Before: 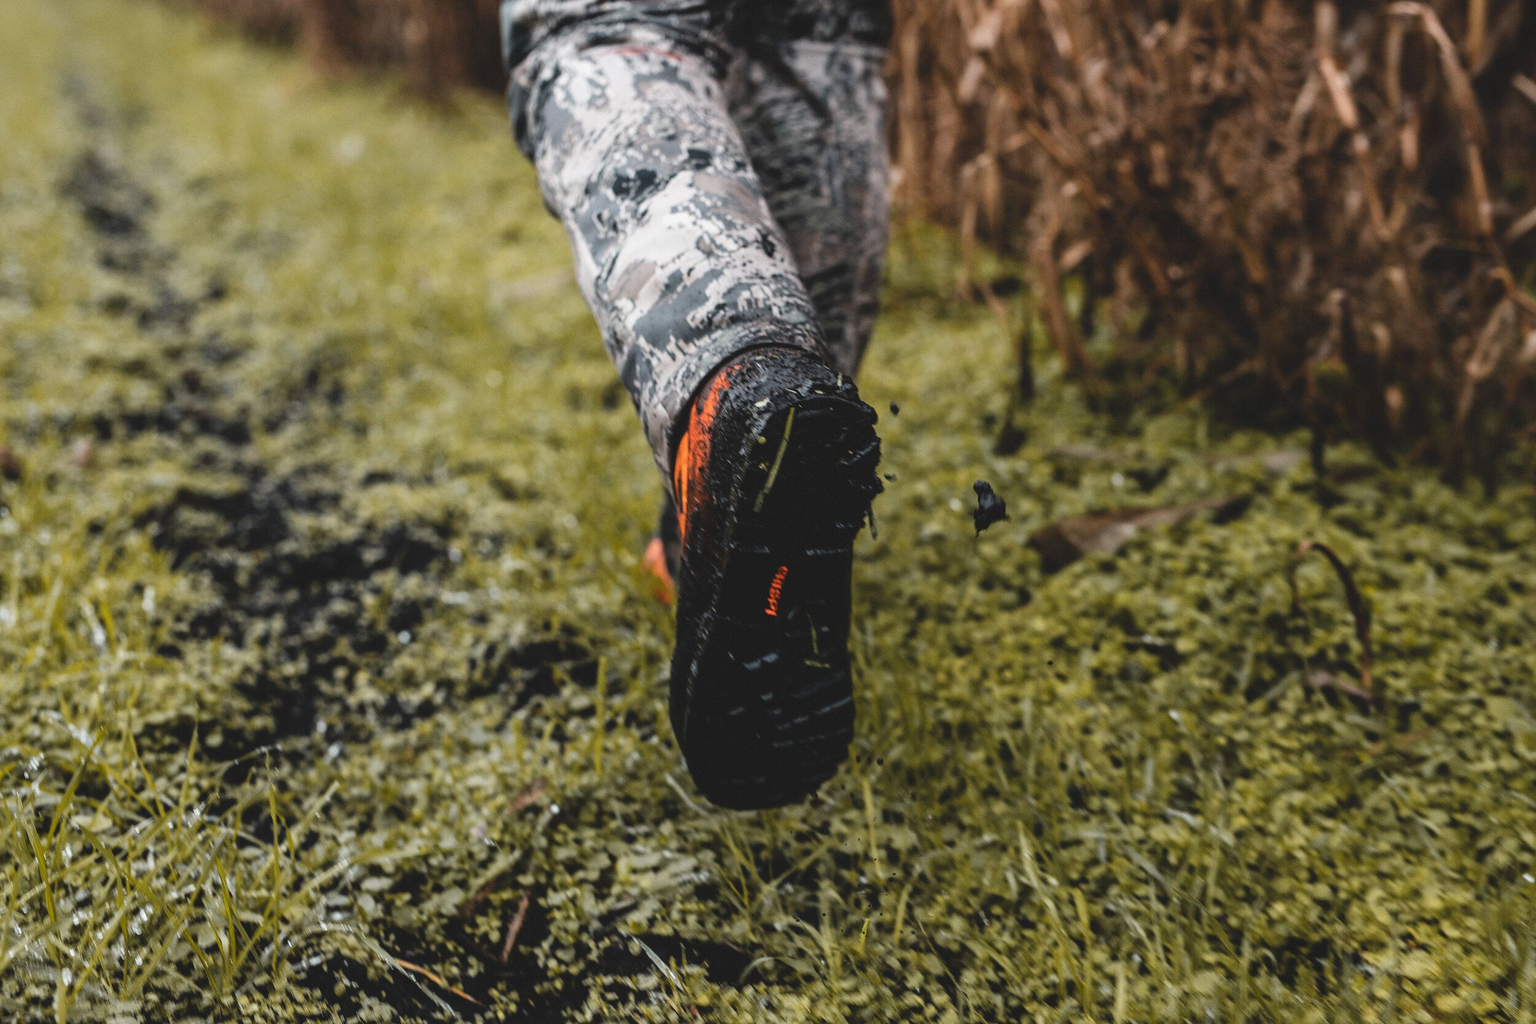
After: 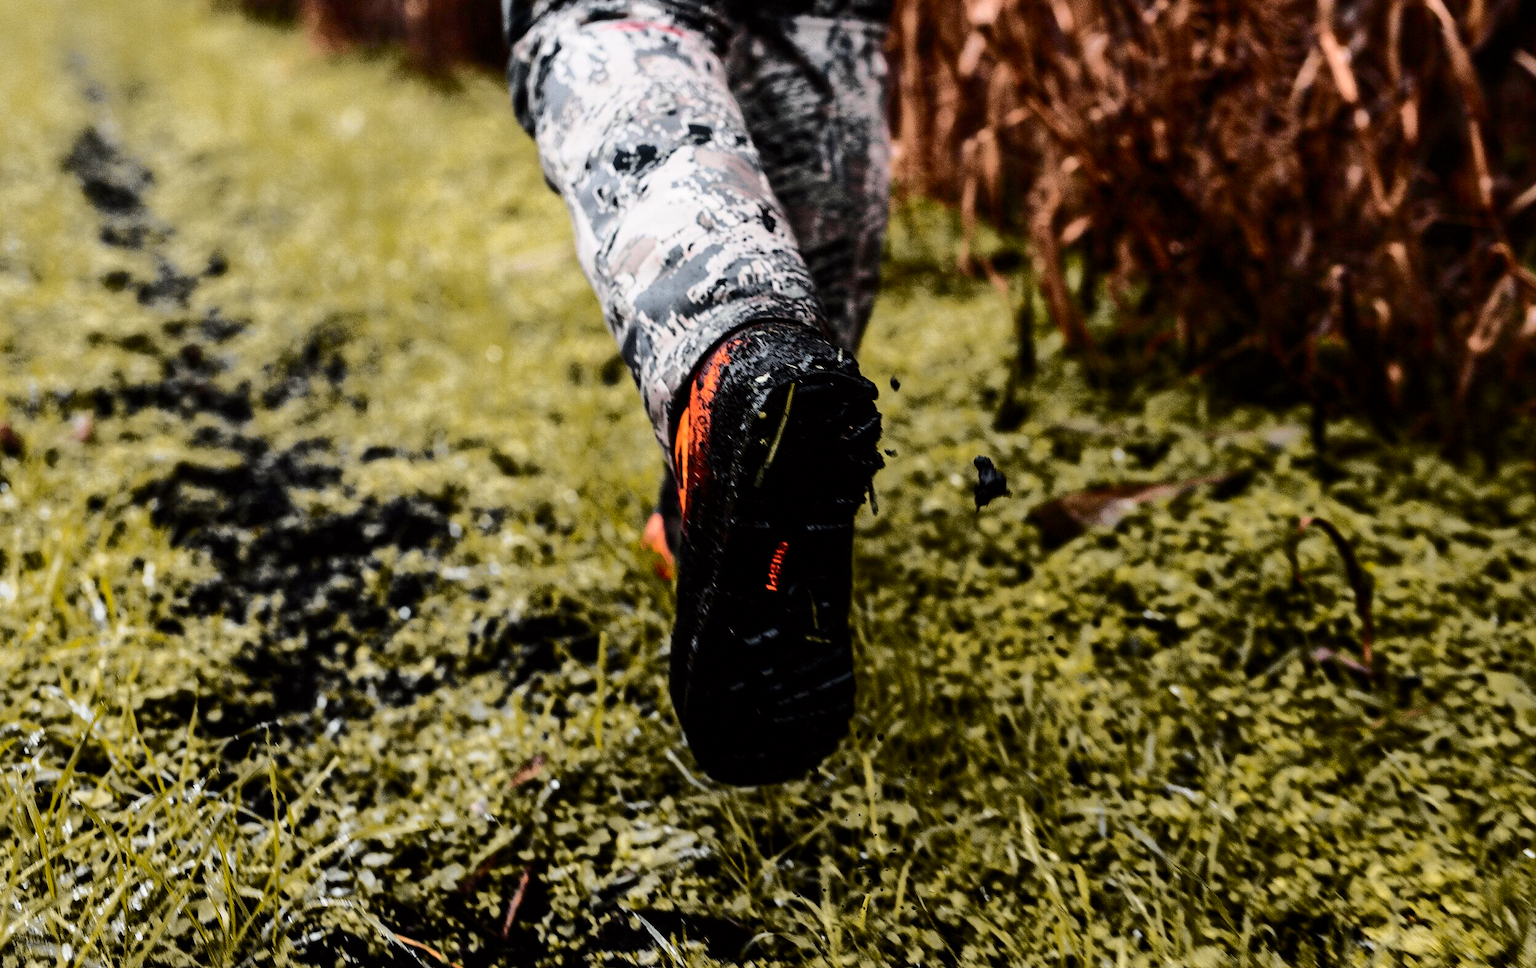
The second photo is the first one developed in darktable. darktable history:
crop and rotate: top 2.479%, bottom 3.018%
contrast brightness saturation: contrast 0.21, brightness -0.11, saturation 0.21
rgb levels: levels [[0.013, 0.434, 0.89], [0, 0.5, 1], [0, 0.5, 1]]
tone curve: curves: ch0 [(0, 0) (0.104, 0.061) (0.239, 0.201) (0.327, 0.317) (0.401, 0.443) (0.489, 0.566) (0.65, 0.68) (0.832, 0.858) (1, 0.977)]; ch1 [(0, 0) (0.161, 0.092) (0.35, 0.33) (0.379, 0.401) (0.447, 0.476) (0.495, 0.499) (0.515, 0.518) (0.534, 0.557) (0.602, 0.625) (0.712, 0.706) (1, 1)]; ch2 [(0, 0) (0.359, 0.372) (0.437, 0.437) (0.502, 0.501) (0.55, 0.534) (0.592, 0.601) (0.647, 0.64) (1, 1)], color space Lab, independent channels, preserve colors none
